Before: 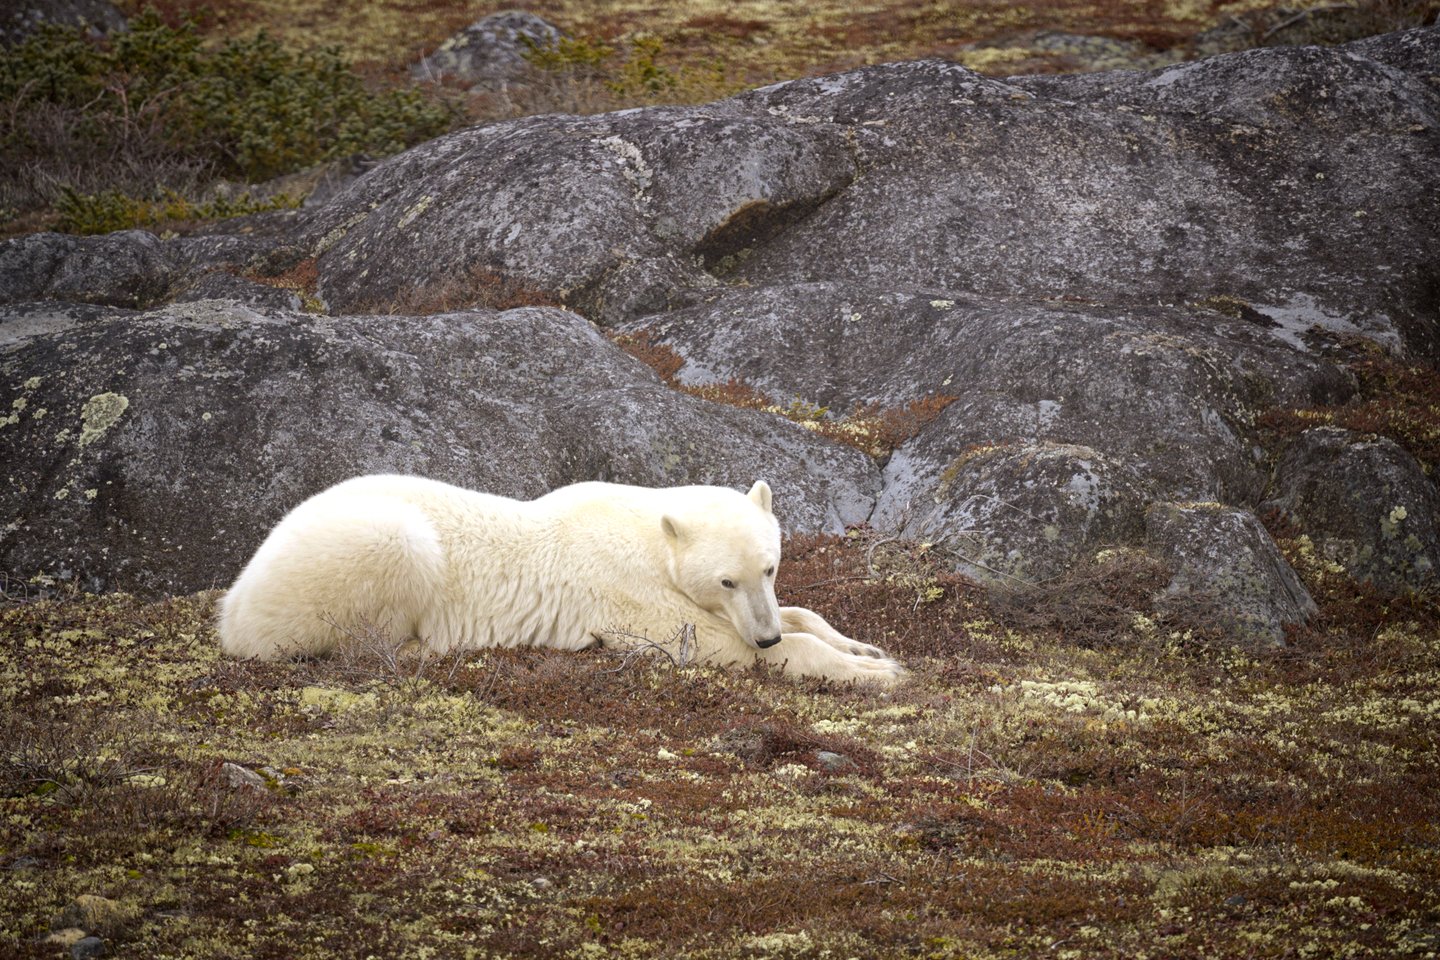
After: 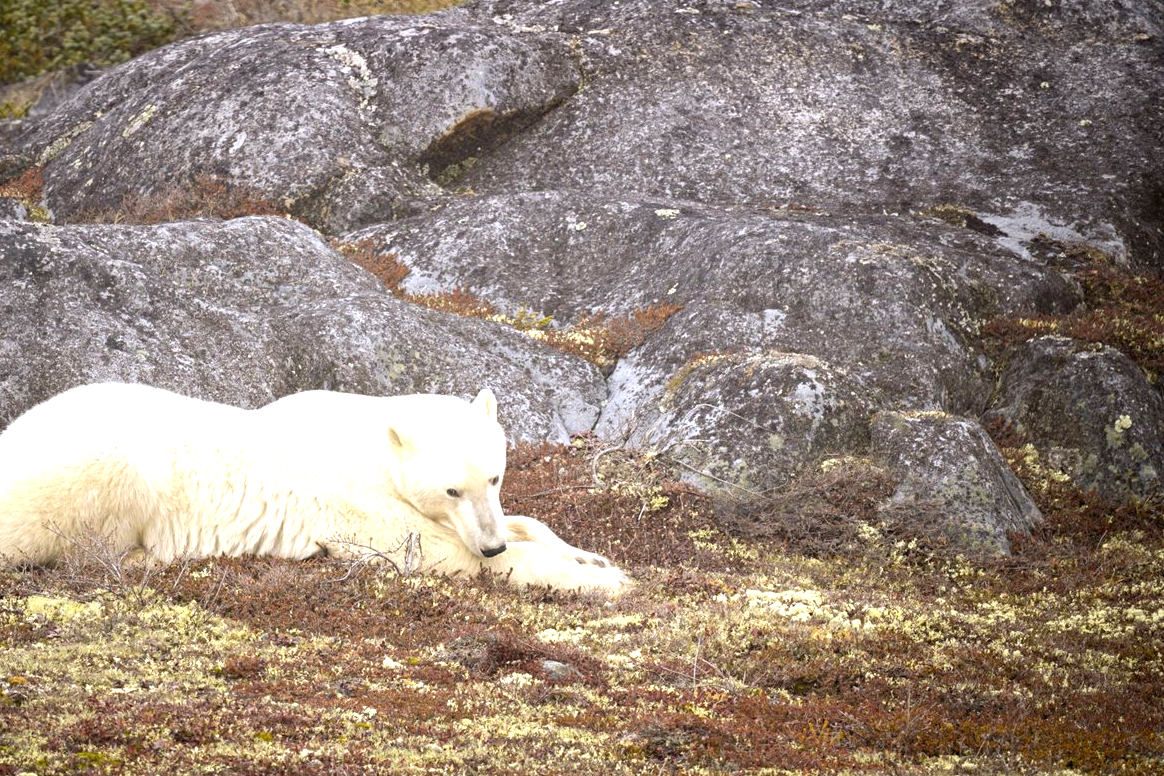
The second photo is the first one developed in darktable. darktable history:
exposure: black level correction 0.001, exposure 0.955 EV, compensate exposure bias true, compensate highlight preservation false
crop: left 19.159%, top 9.58%, bottom 9.58%
